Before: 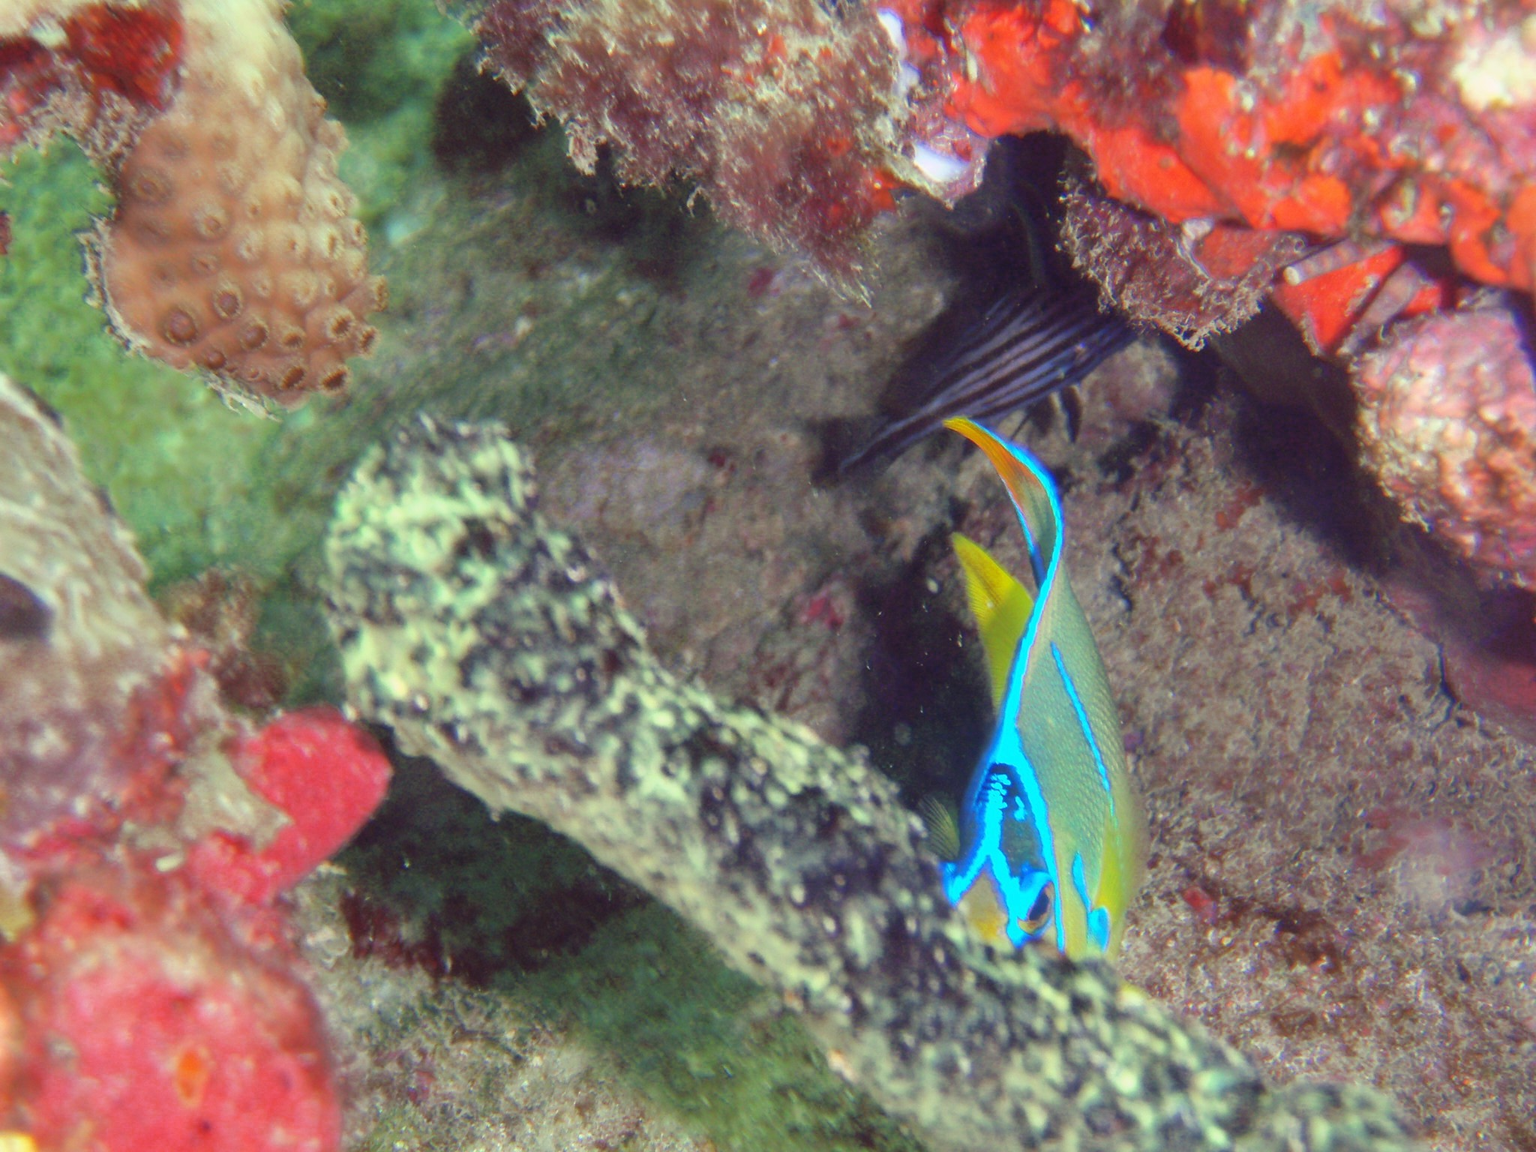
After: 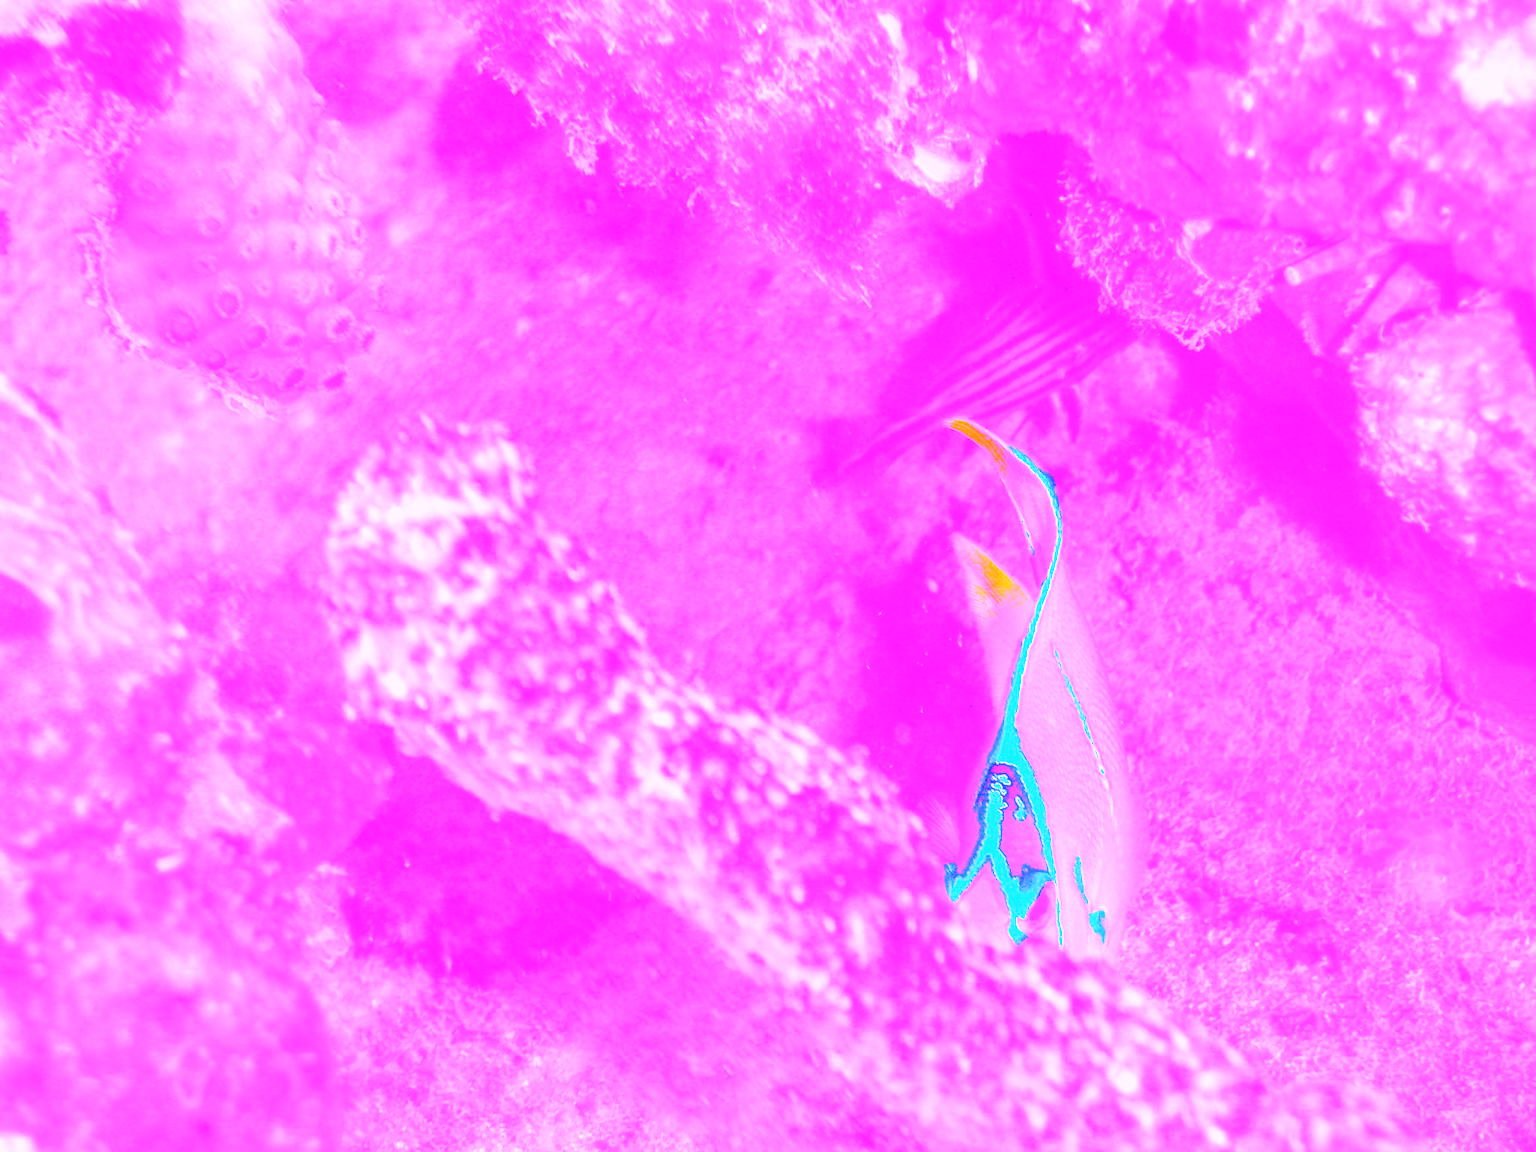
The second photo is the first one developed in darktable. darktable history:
white balance: red 8, blue 8
tone equalizer: on, module defaults
